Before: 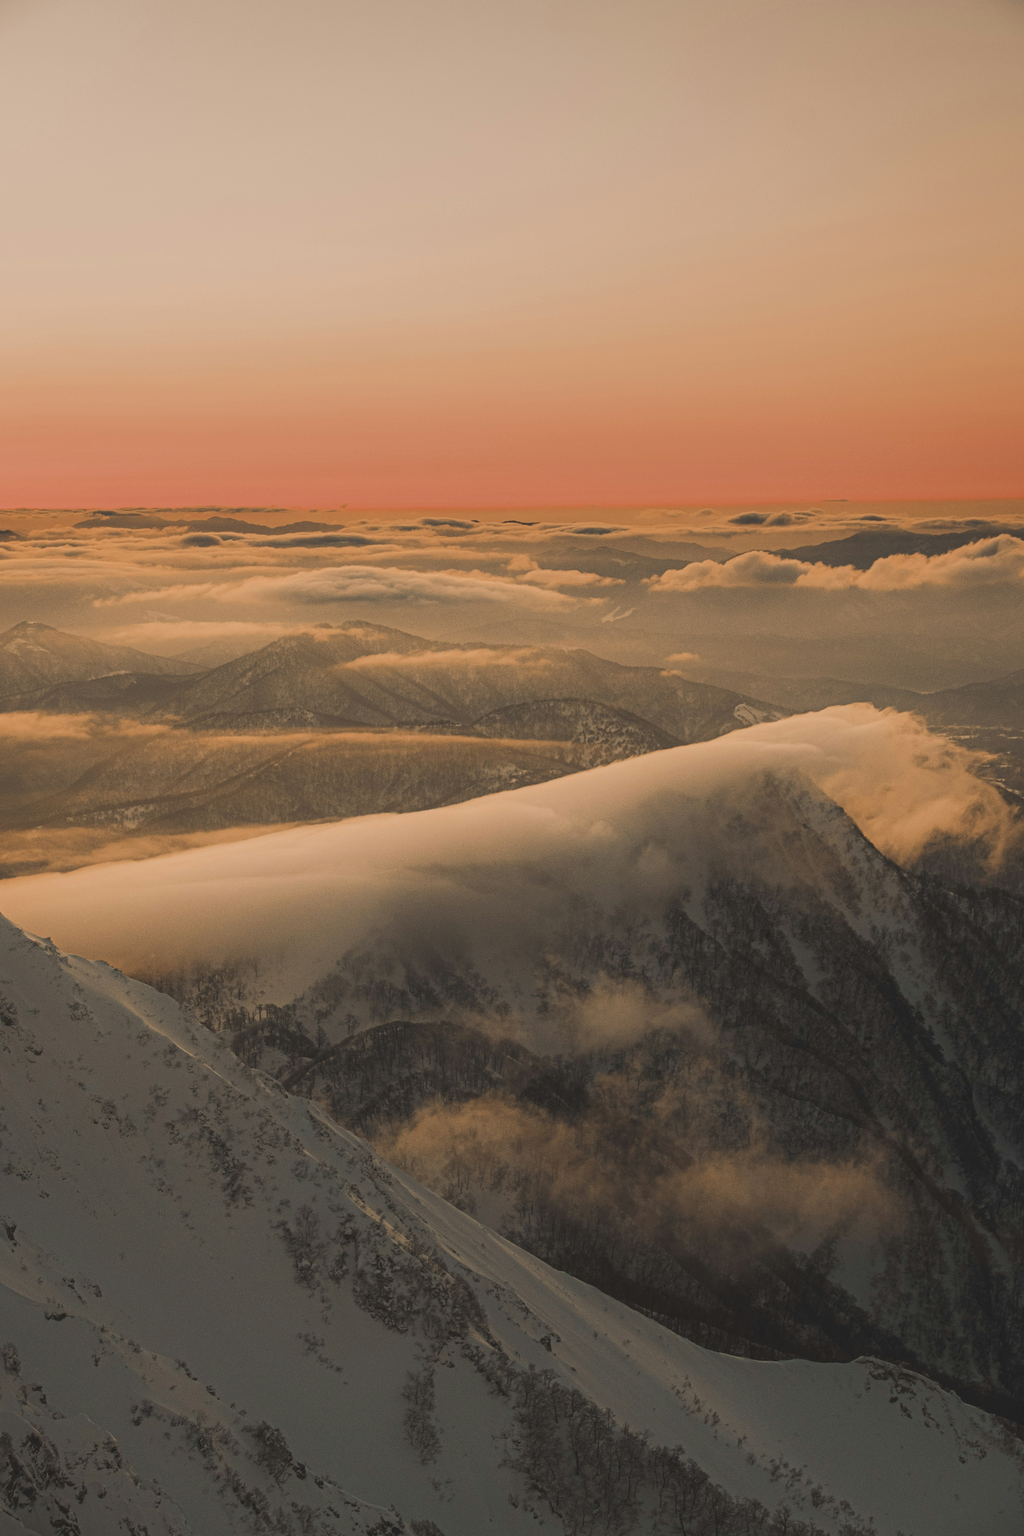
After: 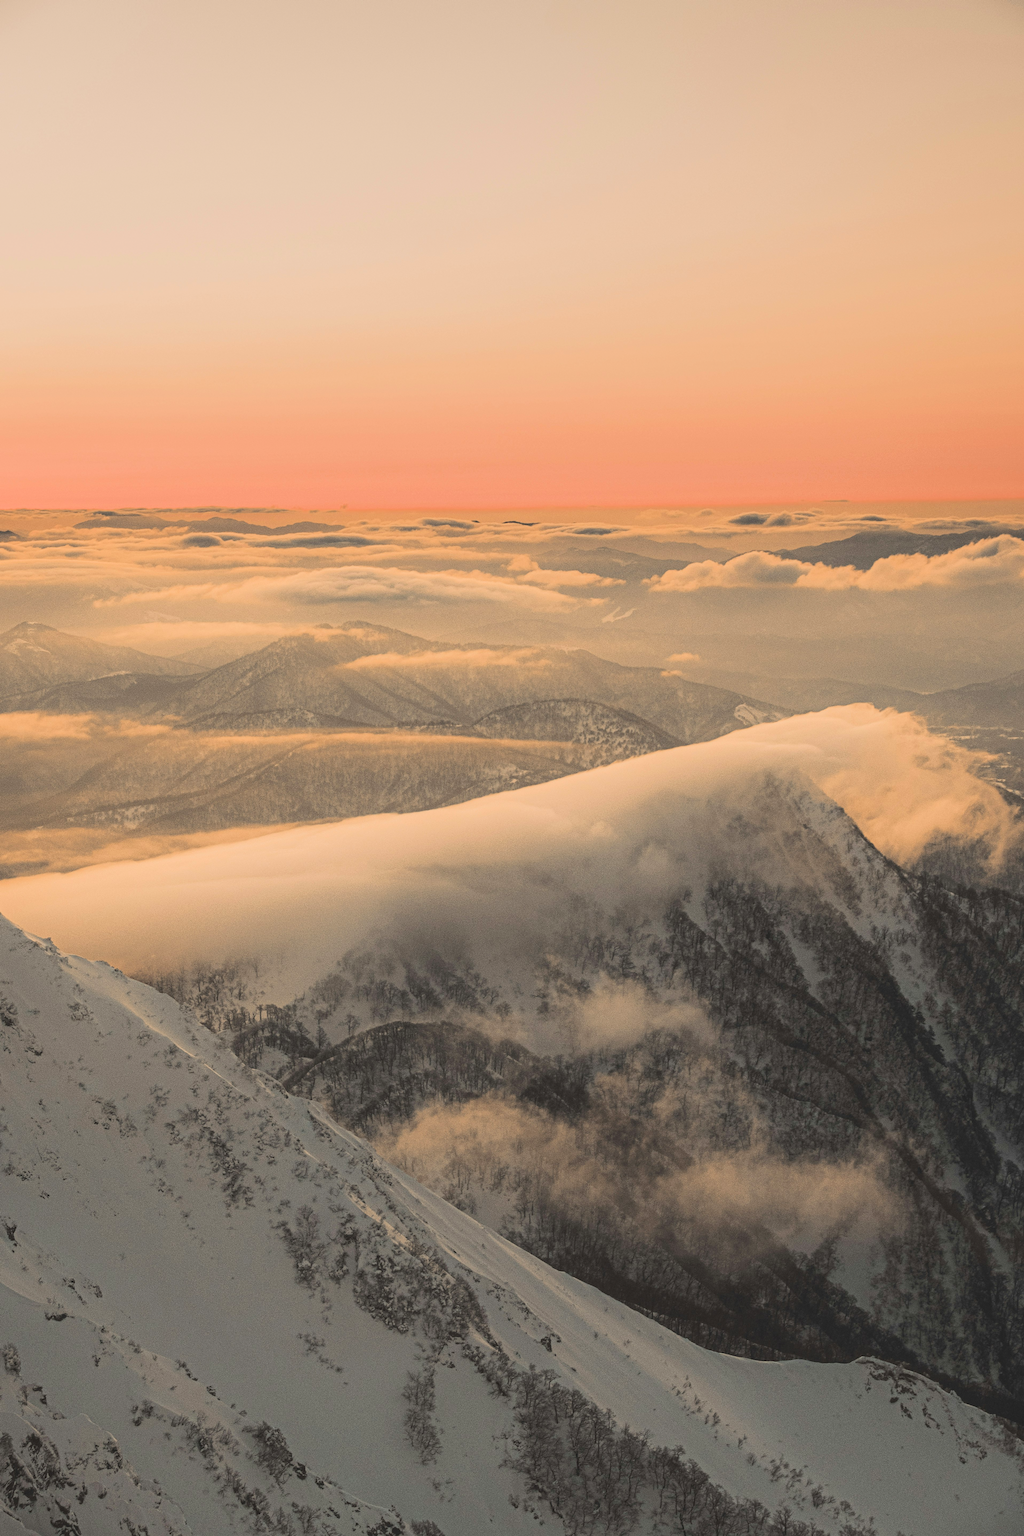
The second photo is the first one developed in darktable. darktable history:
tone curve: curves: ch0 [(0, 0) (0.003, 0.002) (0.011, 0.007) (0.025, 0.014) (0.044, 0.023) (0.069, 0.033) (0.1, 0.052) (0.136, 0.081) (0.177, 0.134) (0.224, 0.205) (0.277, 0.296) (0.335, 0.401) (0.399, 0.501) (0.468, 0.589) (0.543, 0.658) (0.623, 0.738) (0.709, 0.804) (0.801, 0.871) (0.898, 0.93) (1, 1)], color space Lab, independent channels, preserve colors none
sharpen: radius 0.975, amount 0.615
contrast brightness saturation: contrast -0.099, brightness 0.05, saturation 0.084
local contrast: highlights 105%, shadows 102%, detail 119%, midtone range 0.2
